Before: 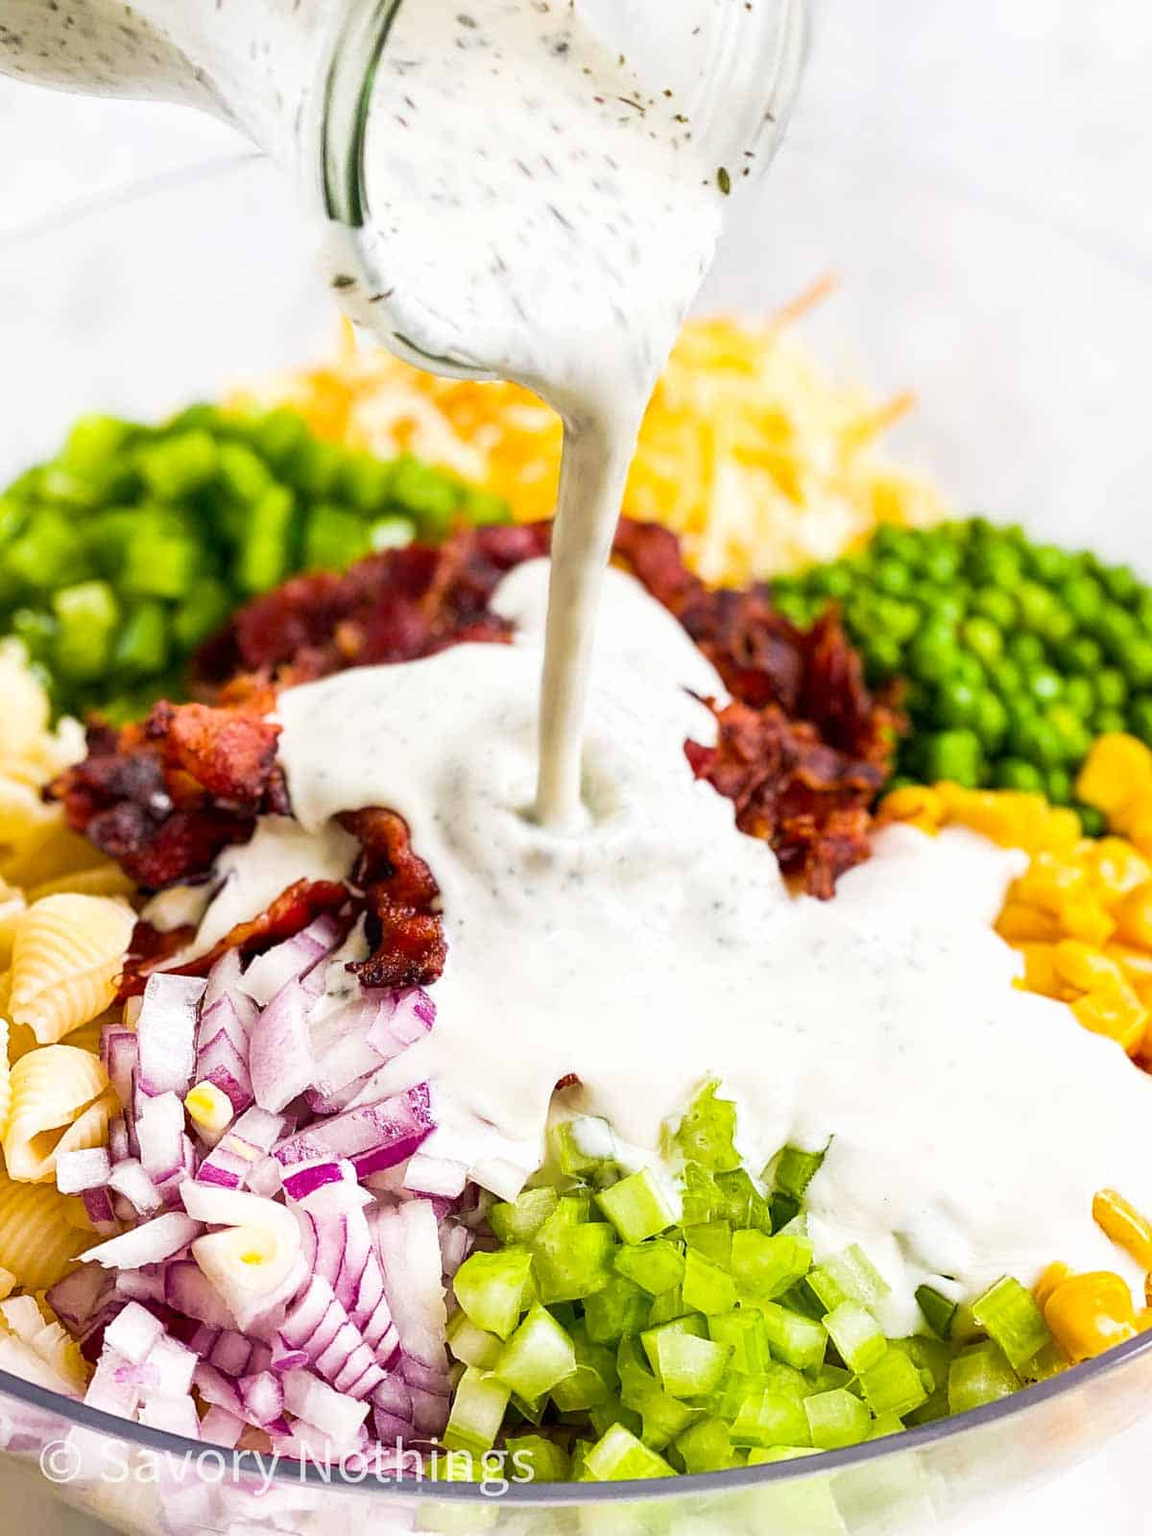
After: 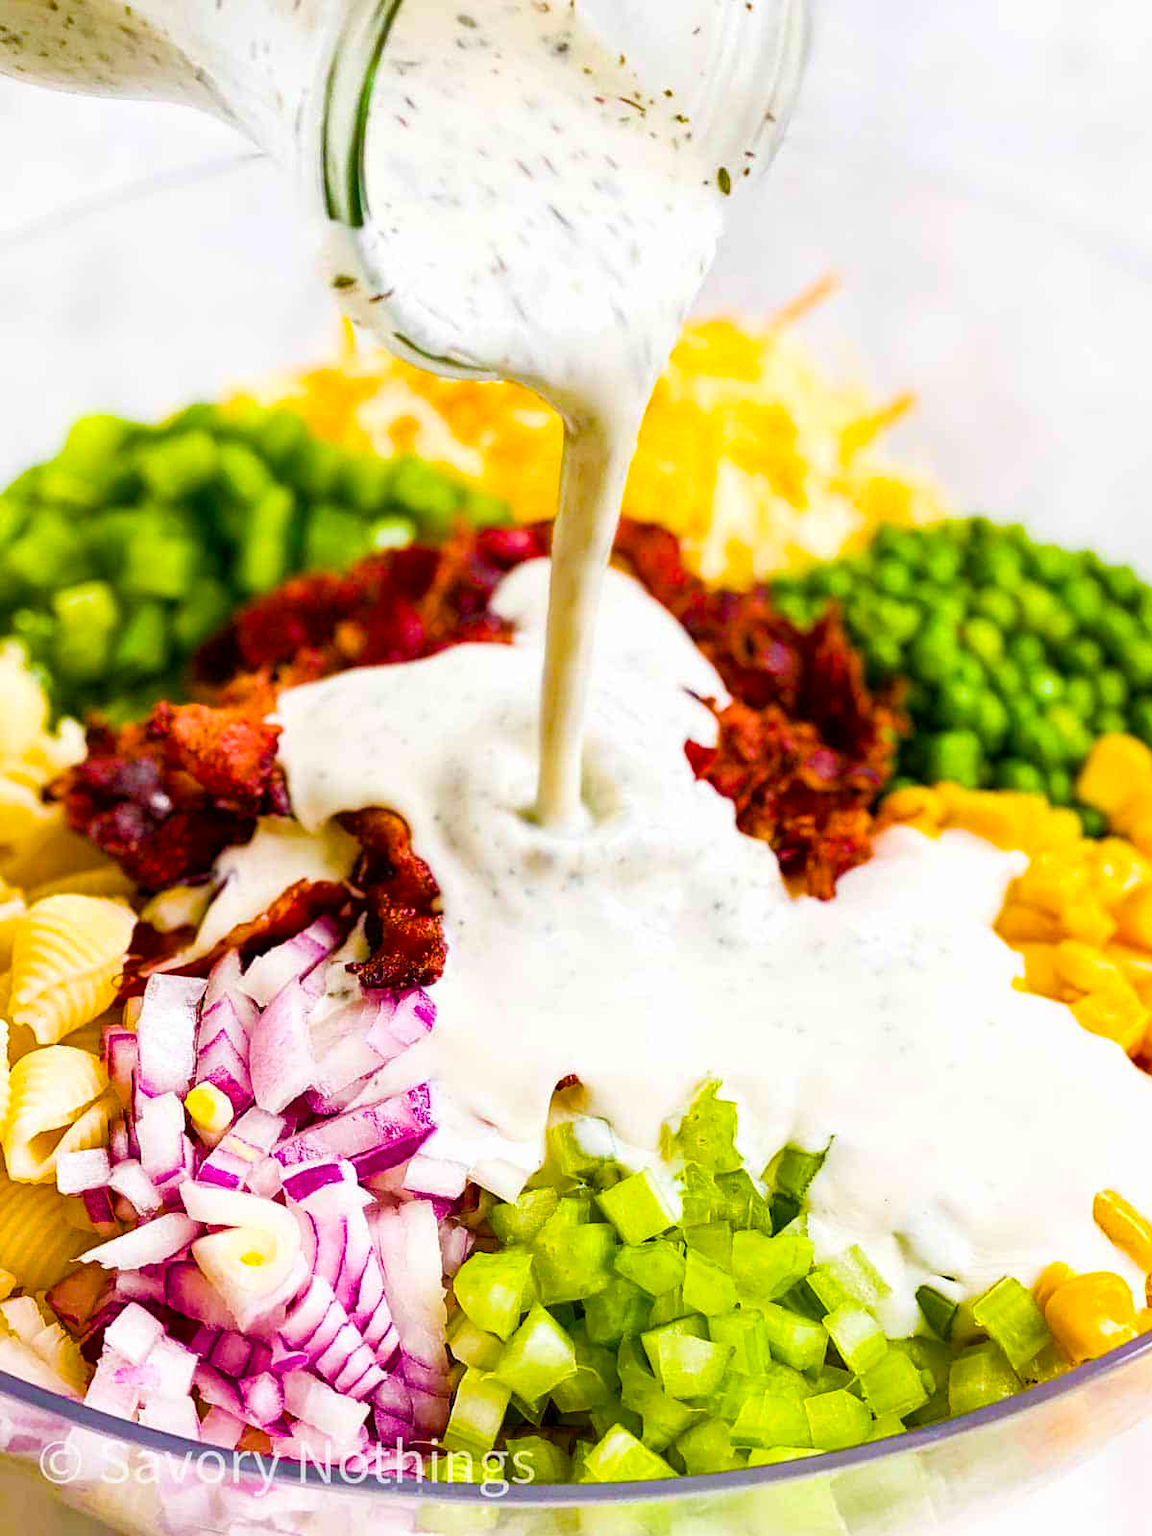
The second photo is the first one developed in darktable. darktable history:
crop: bottom 0.051%
color balance rgb: shadows lift › chroma 0.704%, shadows lift › hue 115.38°, linear chroma grading › global chroma 20.031%, perceptual saturation grading › global saturation 24.477%, perceptual saturation grading › highlights -24.07%, perceptual saturation grading › mid-tones 24.244%, perceptual saturation grading › shadows 39.716%, global vibrance 41.289%
